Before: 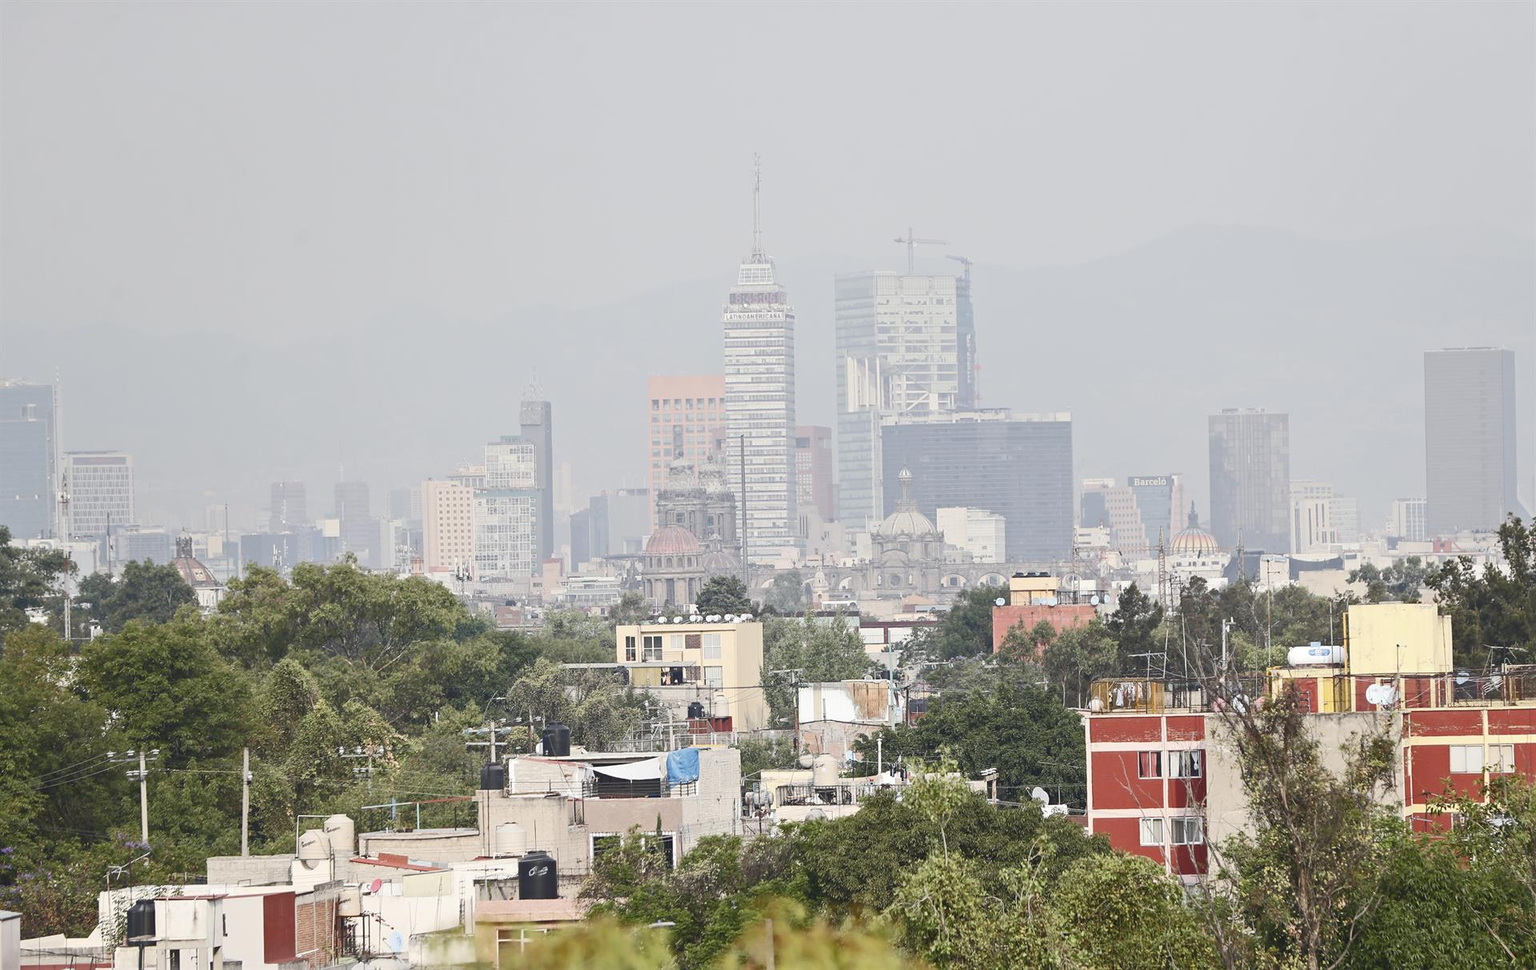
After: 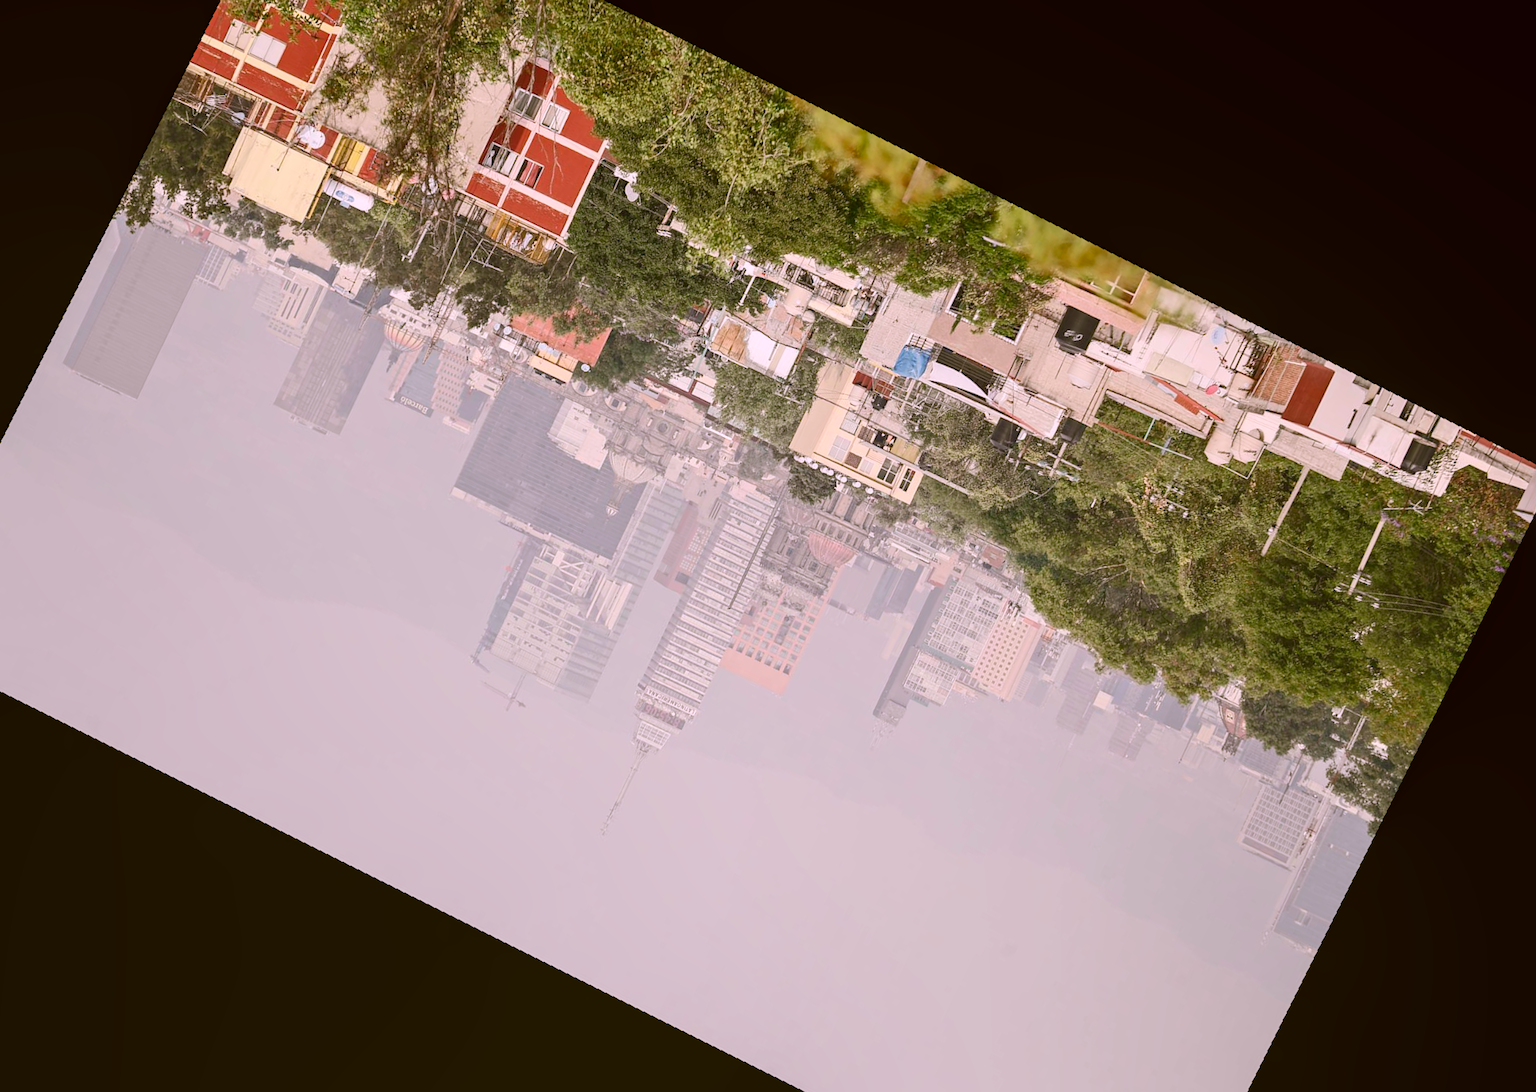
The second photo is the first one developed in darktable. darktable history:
crop and rotate: angle 148.68°, left 9.111%, top 15.603%, right 4.588%, bottom 17.041%
local contrast: detail 110%
rotate and perspective: rotation -4.86°, automatic cropping off
white balance: red 1.009, blue 0.985
color correction: highlights a* 8.98, highlights b* 15.09, shadows a* -0.49, shadows b* 26.52
color calibration: illuminant as shot in camera, x 0.377, y 0.392, temperature 4169.3 K, saturation algorithm version 1 (2020)
